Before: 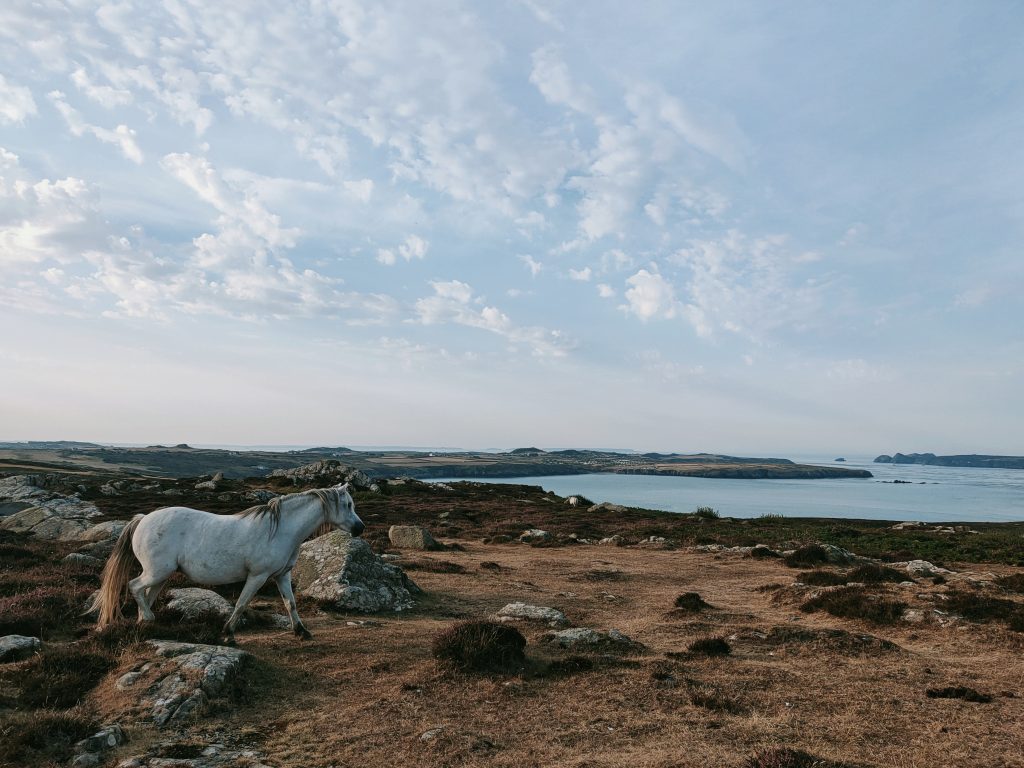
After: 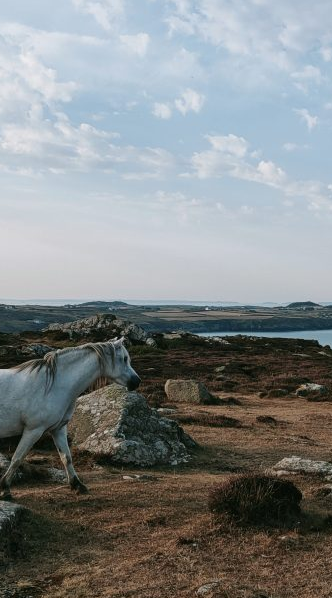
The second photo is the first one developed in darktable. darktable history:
crop and rotate: left 21.922%, top 19.072%, right 45.59%, bottom 2.998%
